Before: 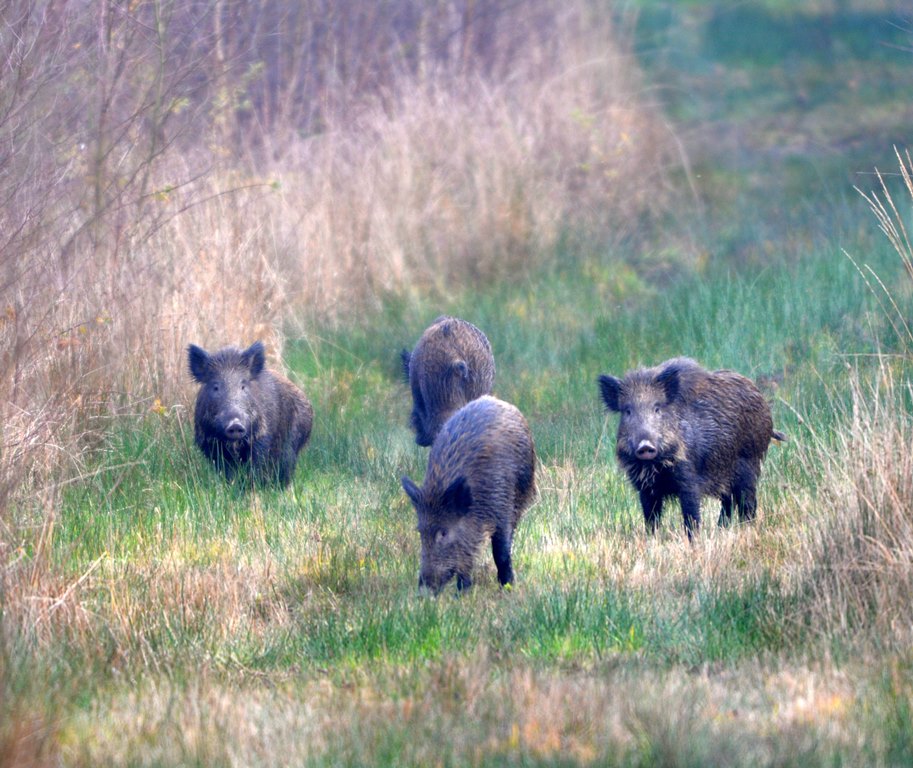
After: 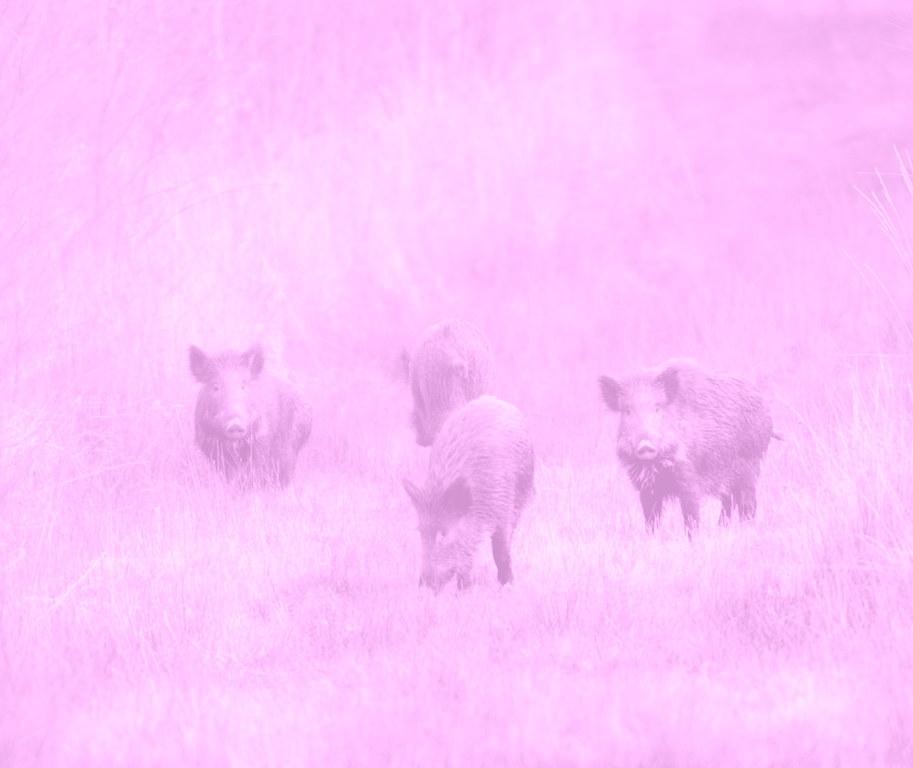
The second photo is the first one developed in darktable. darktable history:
white balance: emerald 1
colorize: hue 331.2°, saturation 75%, source mix 30.28%, lightness 70.52%, version 1
